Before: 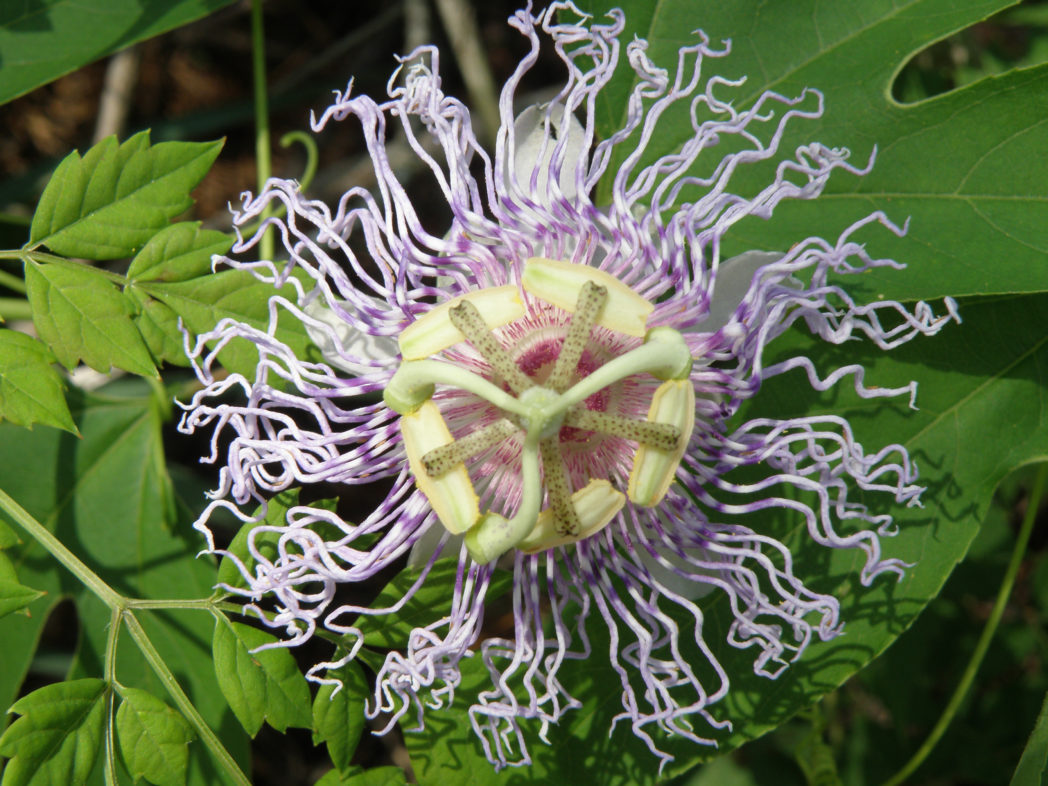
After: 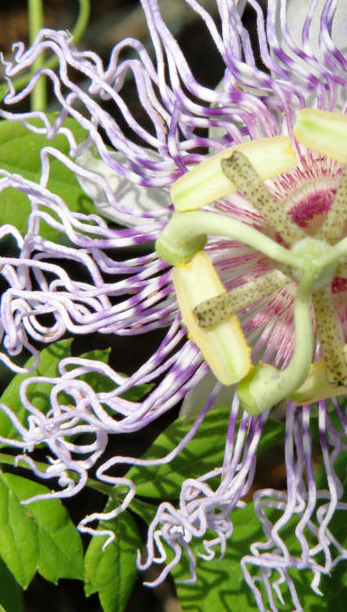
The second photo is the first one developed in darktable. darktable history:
haze removal: compatibility mode true, adaptive false
crop and rotate: left 21.846%, top 19.053%, right 44.991%, bottom 2.984%
tone equalizer: -8 EV 0.004 EV, -7 EV -0.013 EV, -6 EV 0.036 EV, -5 EV 0.033 EV, -4 EV 0.267 EV, -3 EV 0.66 EV, -2 EV 0.568 EV, -1 EV 0.206 EV, +0 EV 0.05 EV
